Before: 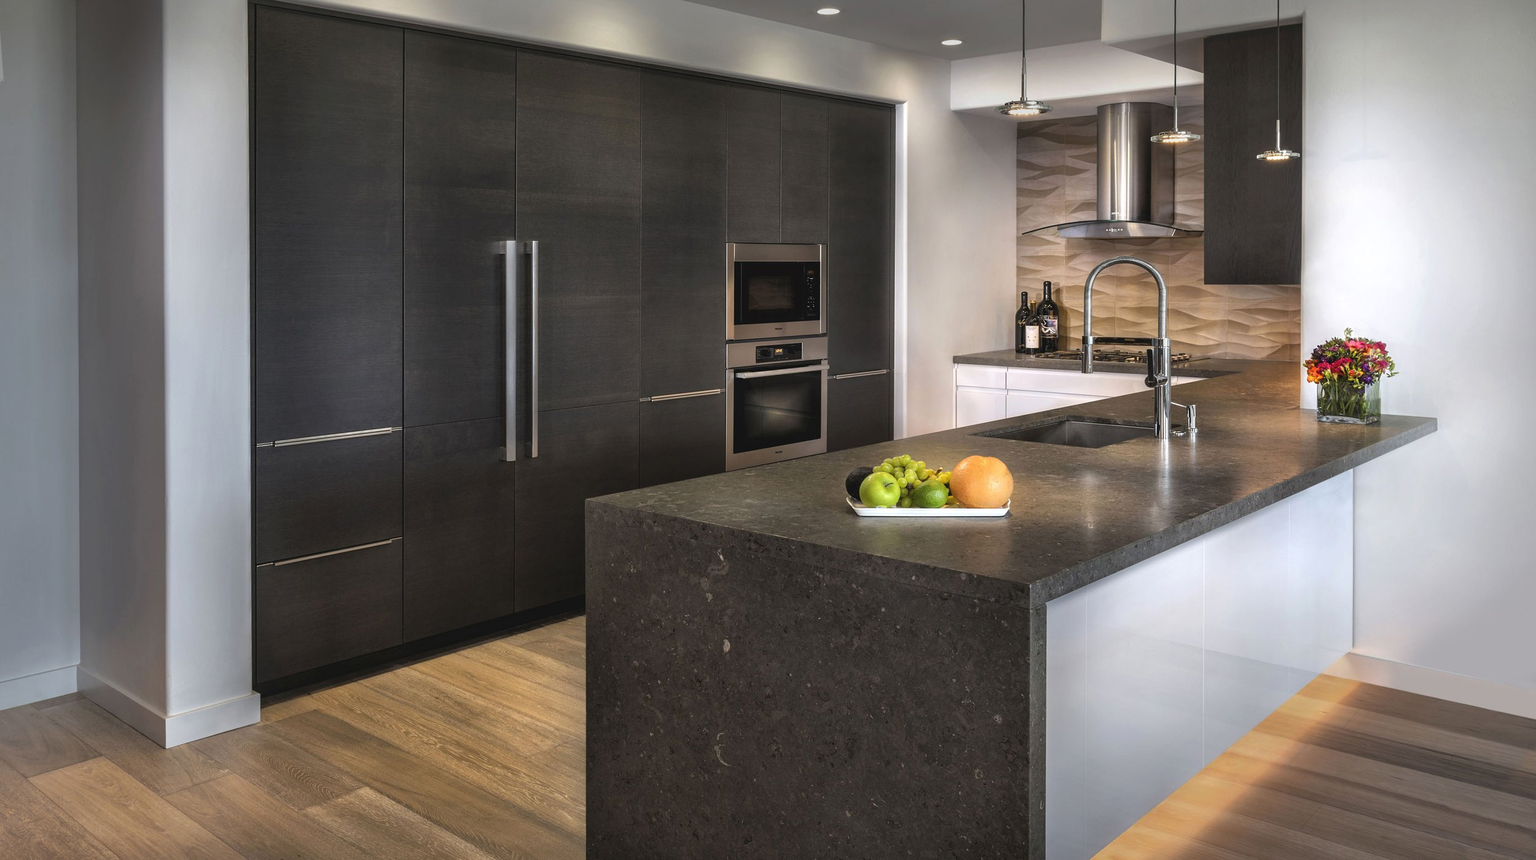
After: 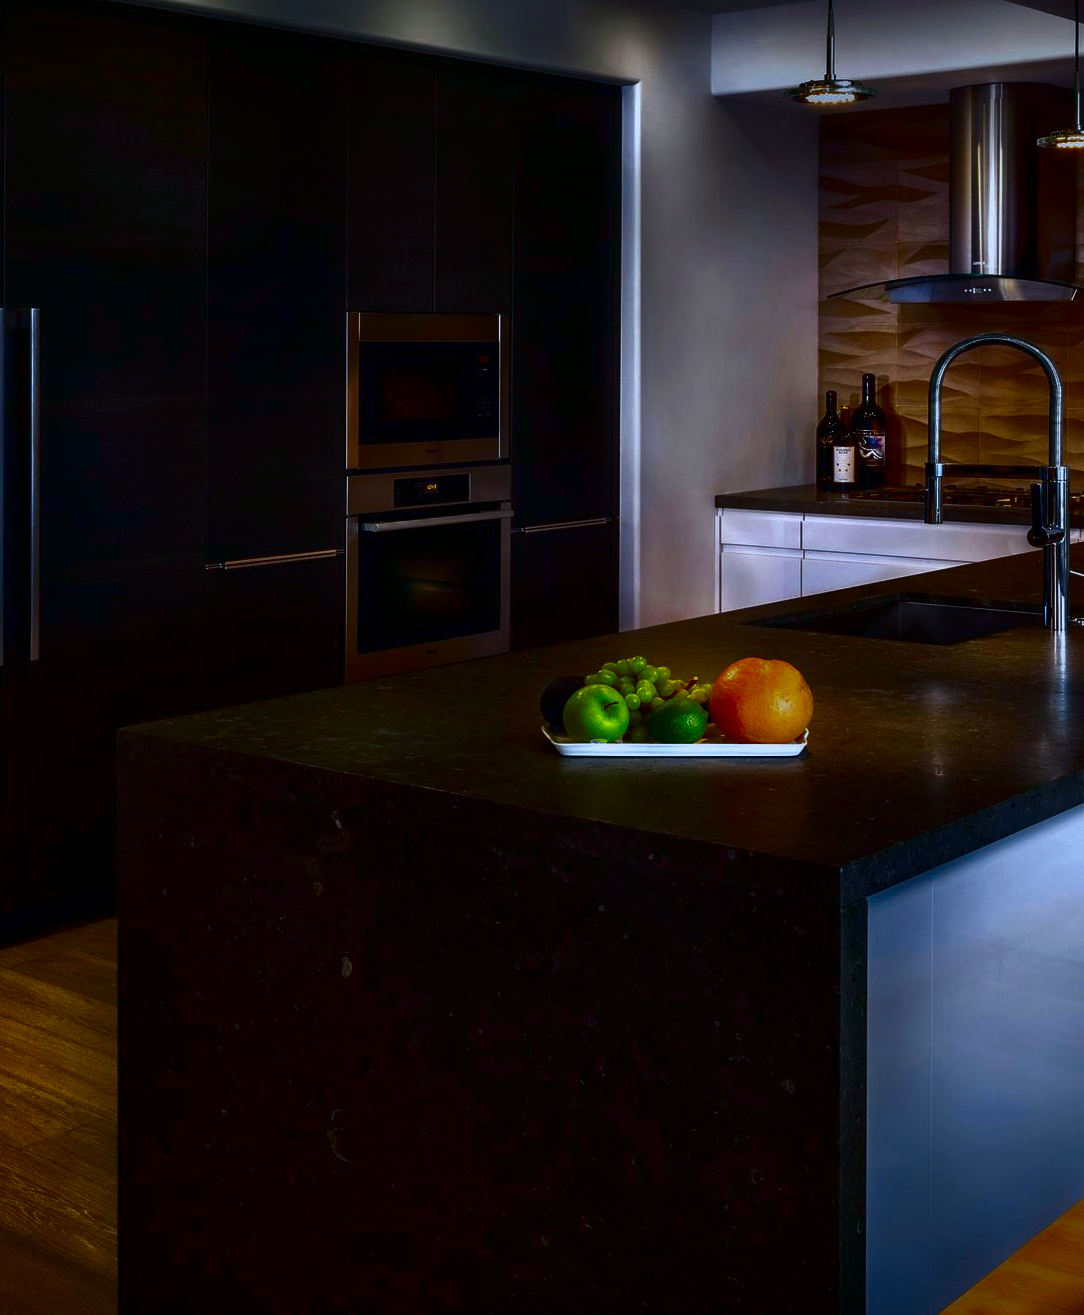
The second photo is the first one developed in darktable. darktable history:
crop: left 33.452%, top 6.025%, right 23.155%
exposure: exposure -0.116 EV, compensate exposure bias true, compensate highlight preservation false
contrast brightness saturation: brightness -1, saturation 1
white balance: red 0.954, blue 1.079
